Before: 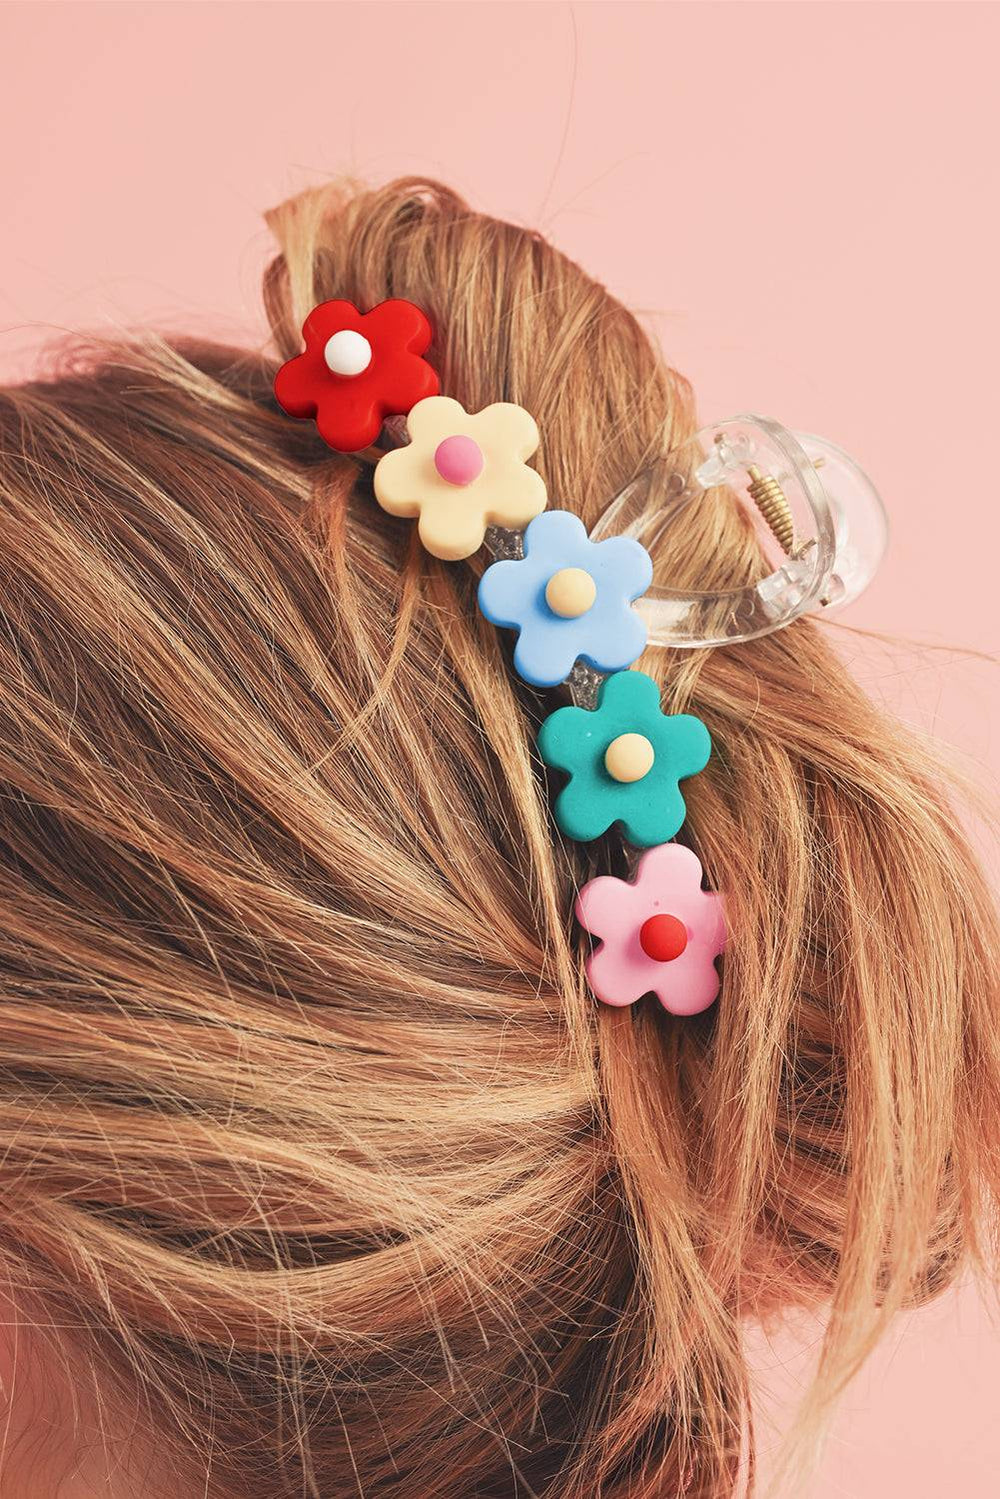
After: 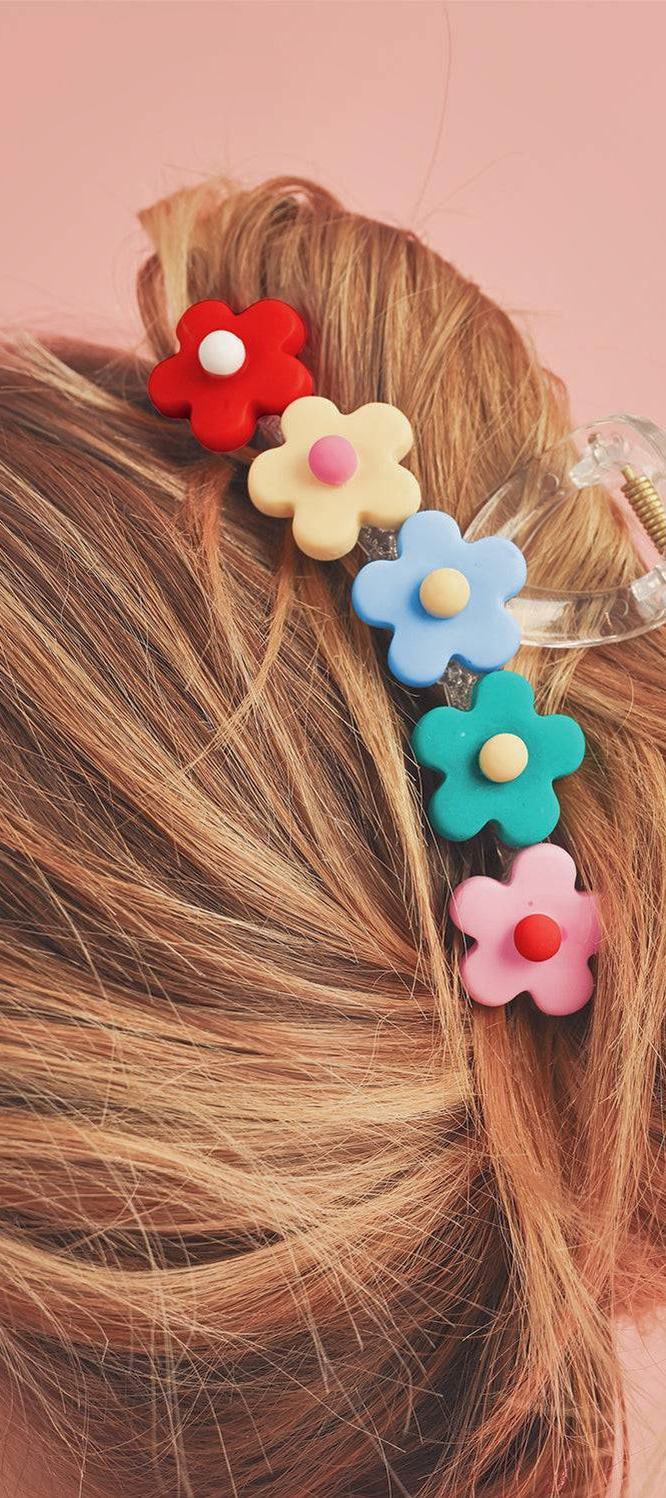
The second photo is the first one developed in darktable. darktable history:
shadows and highlights: on, module defaults
crop and rotate: left 12.648%, right 20.685%
